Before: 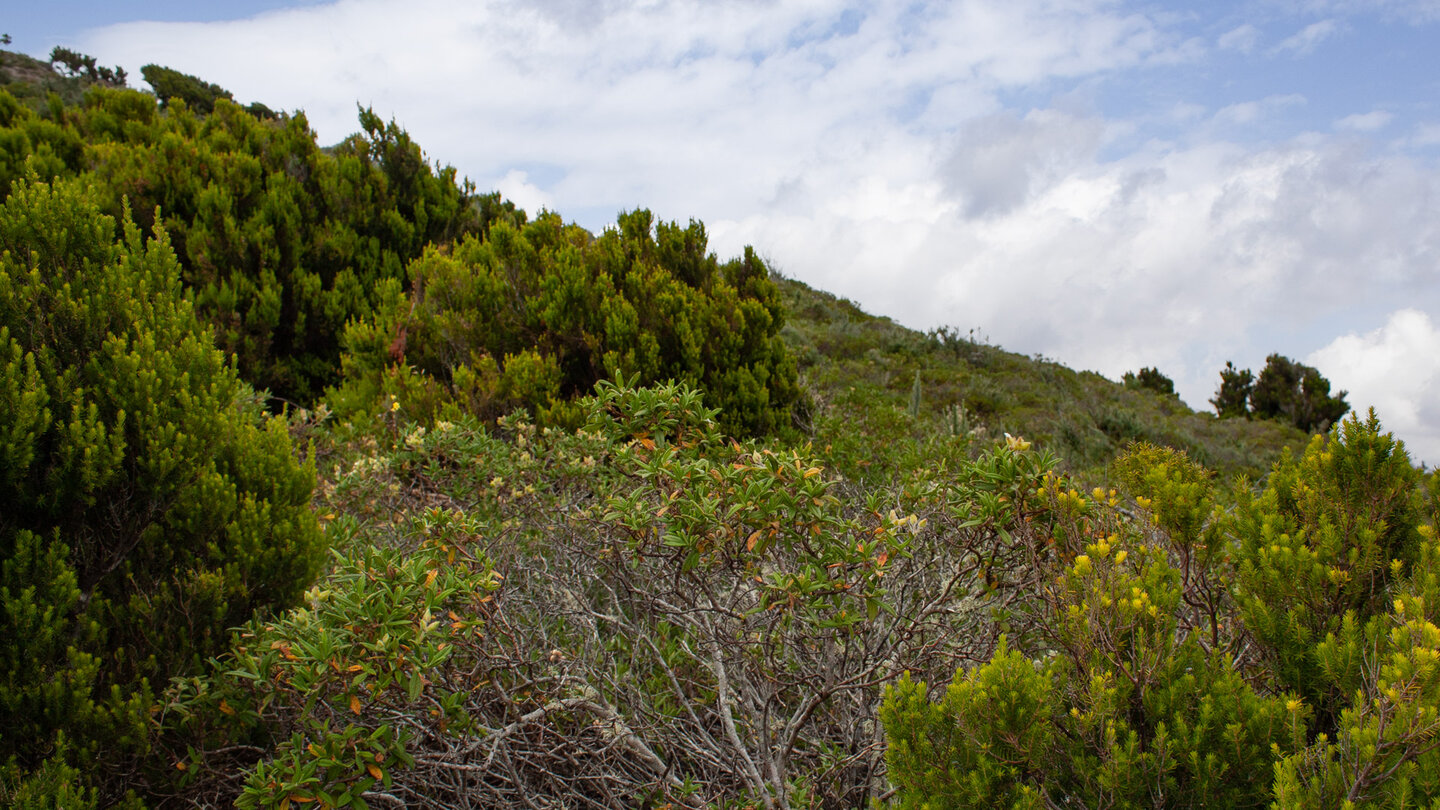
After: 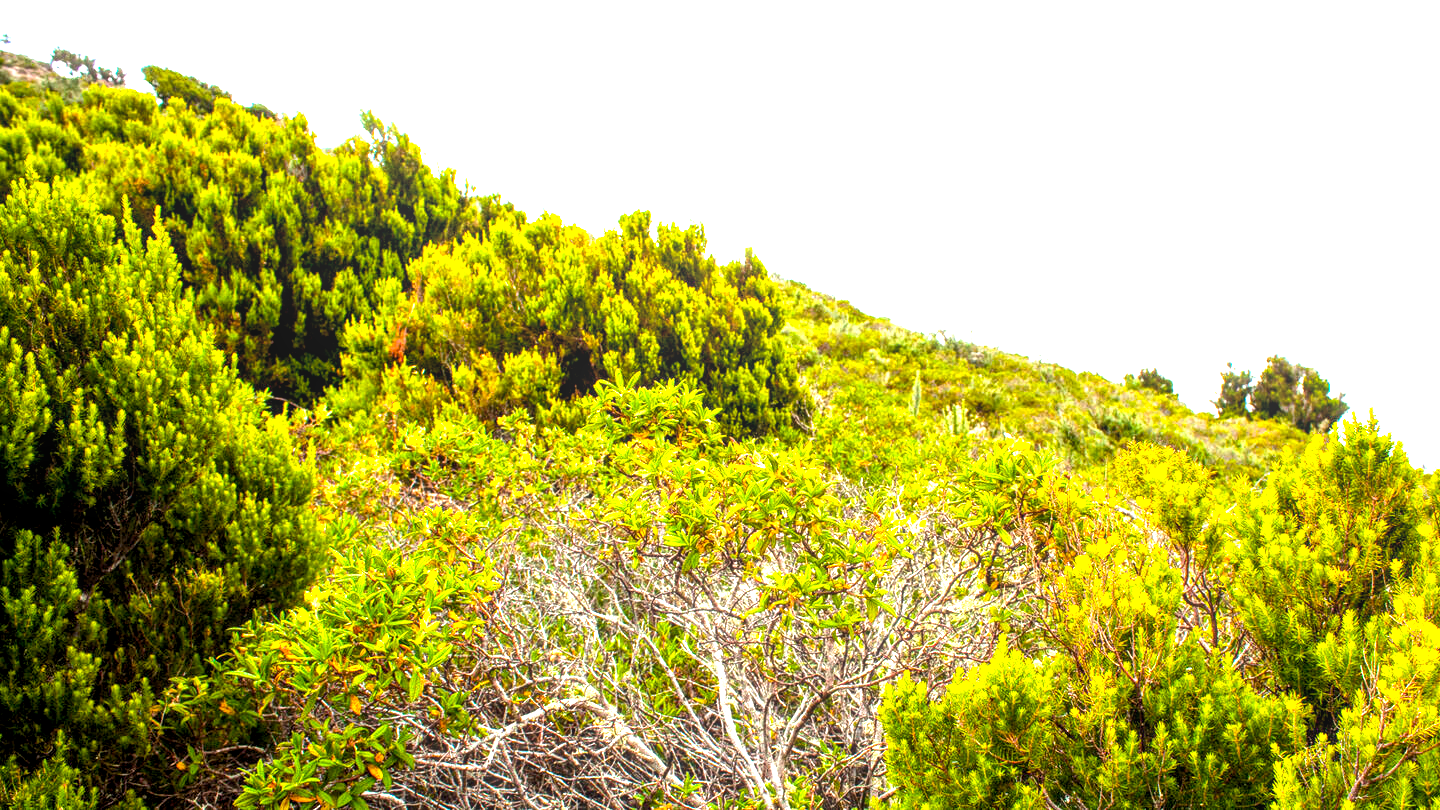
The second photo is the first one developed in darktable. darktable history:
color balance rgb: global offset › luminance -0.837%, linear chroma grading › shadows -8.481%, linear chroma grading › global chroma 9.894%, perceptual saturation grading › global saturation 42.324%, perceptual brilliance grading › highlights 20.534%, perceptual brilliance grading › mid-tones 19.925%, perceptual brilliance grading › shadows -20.675%, global vibrance 20%
local contrast: on, module defaults
exposure: black level correction 0.001, exposure 1.865 EV, compensate exposure bias true, compensate highlight preservation false
haze removal: strength -0.057, compatibility mode true, adaptive false
